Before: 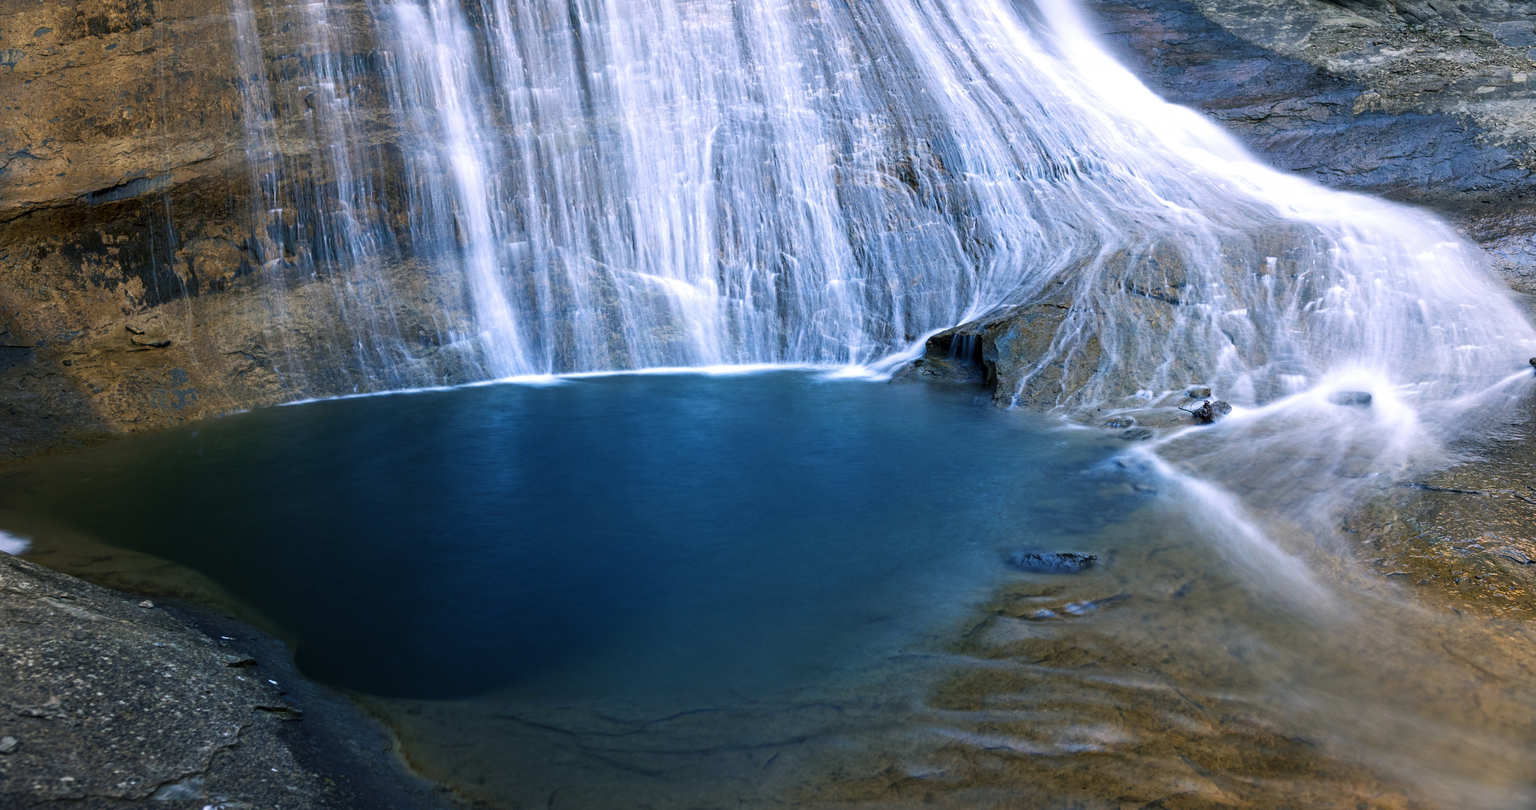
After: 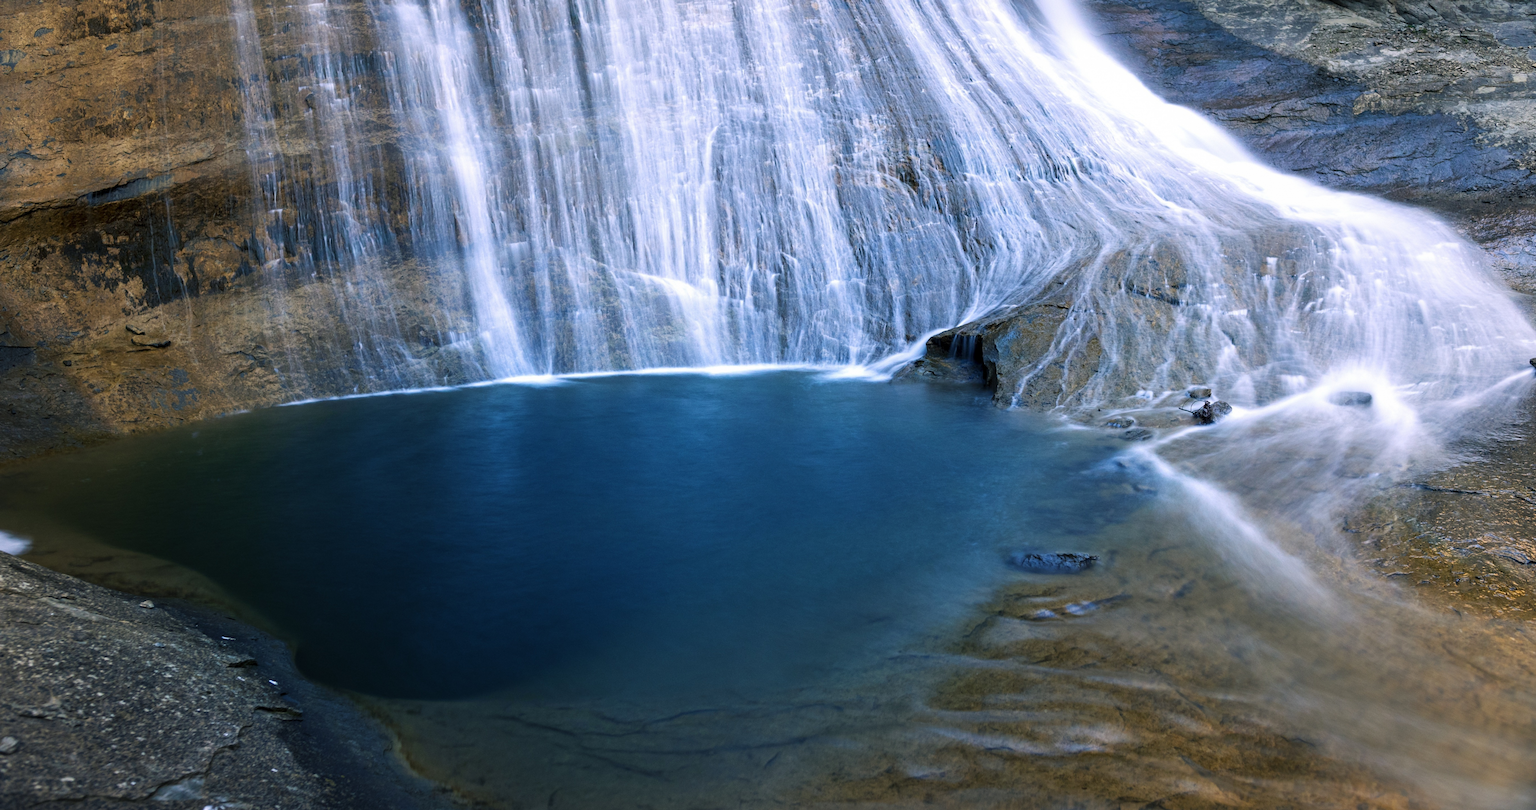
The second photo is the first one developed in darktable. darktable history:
tone equalizer: smoothing diameter 2.15%, edges refinement/feathering 17.12, mask exposure compensation -1.57 EV, filter diffusion 5
